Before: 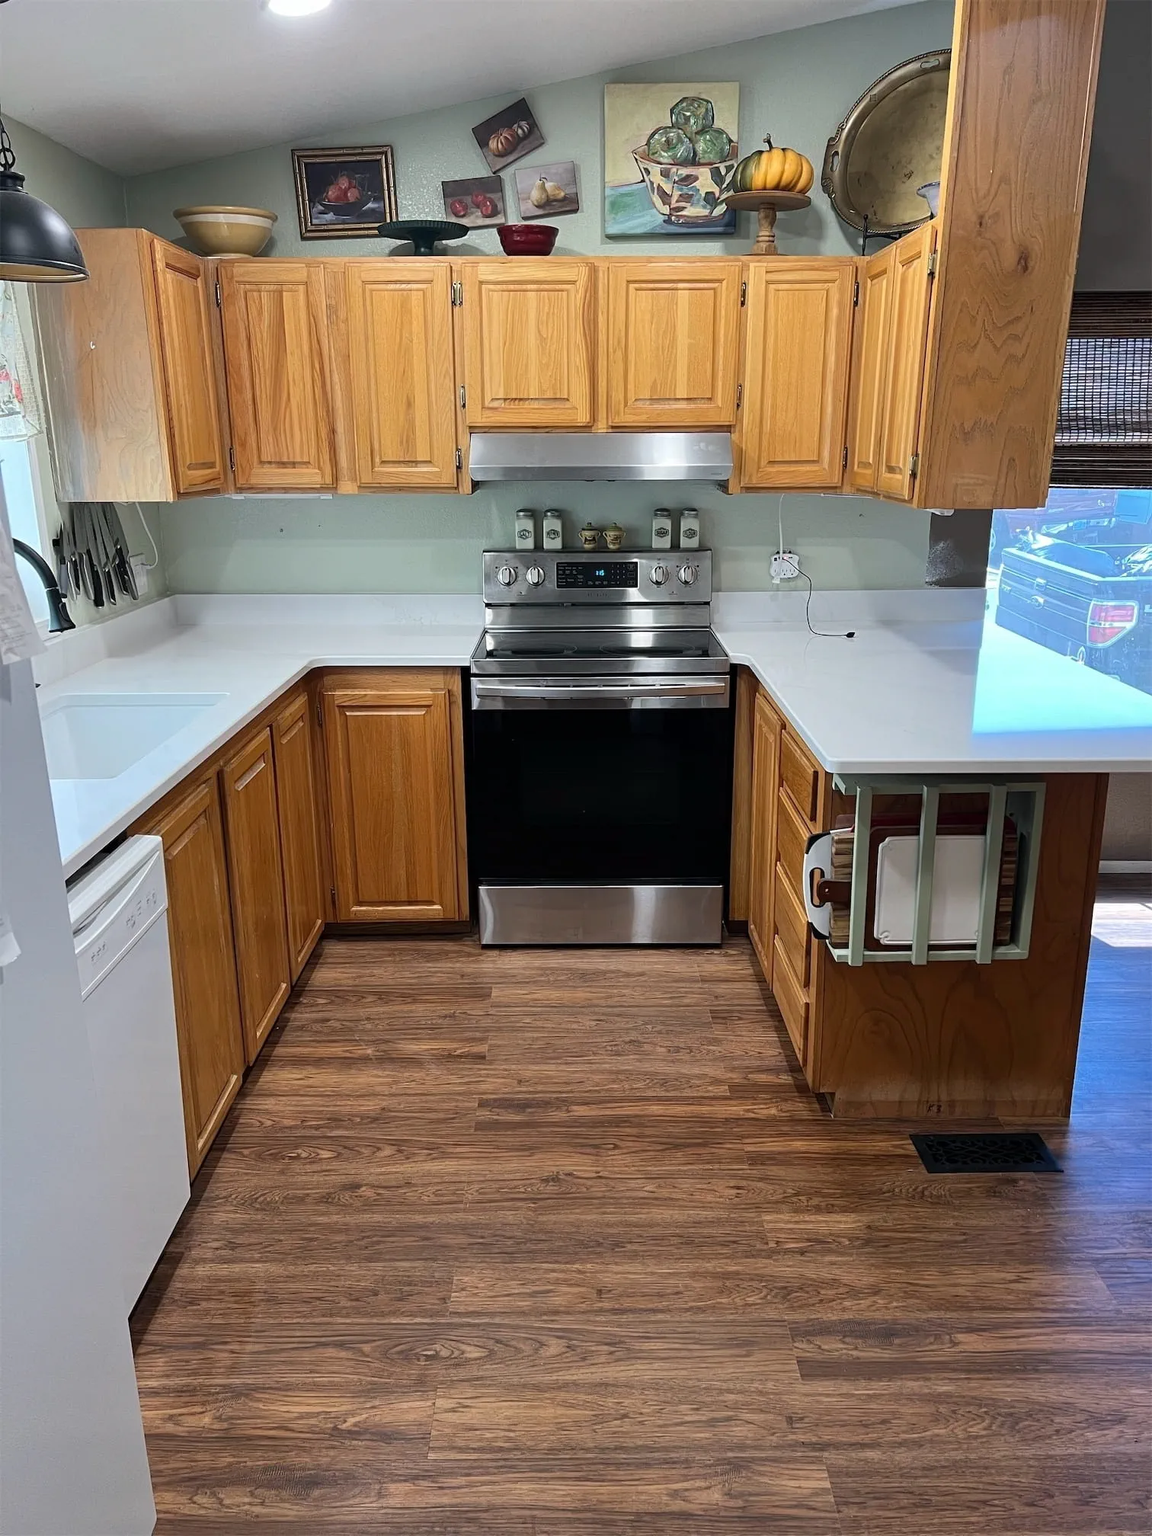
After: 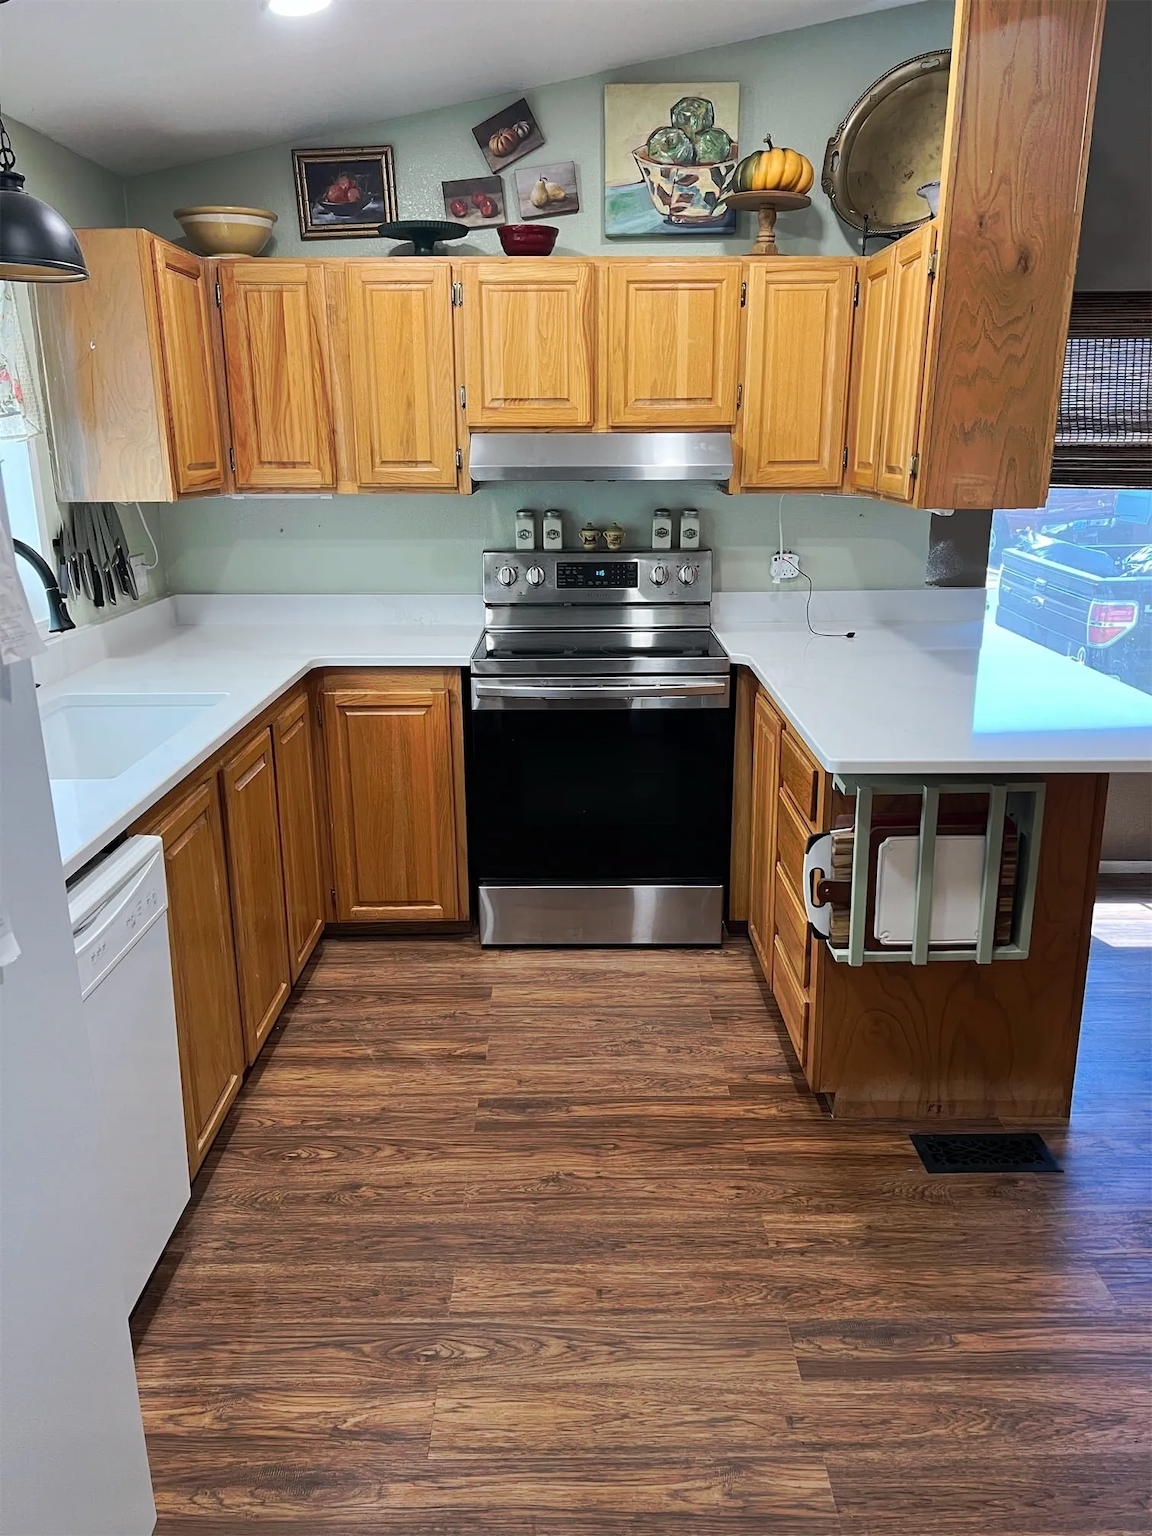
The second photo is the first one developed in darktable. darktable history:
color correction: highlights a* 0.003, highlights b* -0.283
tone curve: curves: ch0 [(0, 0) (0.003, 0.003) (0.011, 0.011) (0.025, 0.024) (0.044, 0.043) (0.069, 0.068) (0.1, 0.098) (0.136, 0.133) (0.177, 0.173) (0.224, 0.22) (0.277, 0.271) (0.335, 0.328) (0.399, 0.39) (0.468, 0.458) (0.543, 0.563) (0.623, 0.64) (0.709, 0.722) (0.801, 0.809) (0.898, 0.902) (1, 1)], preserve colors none
